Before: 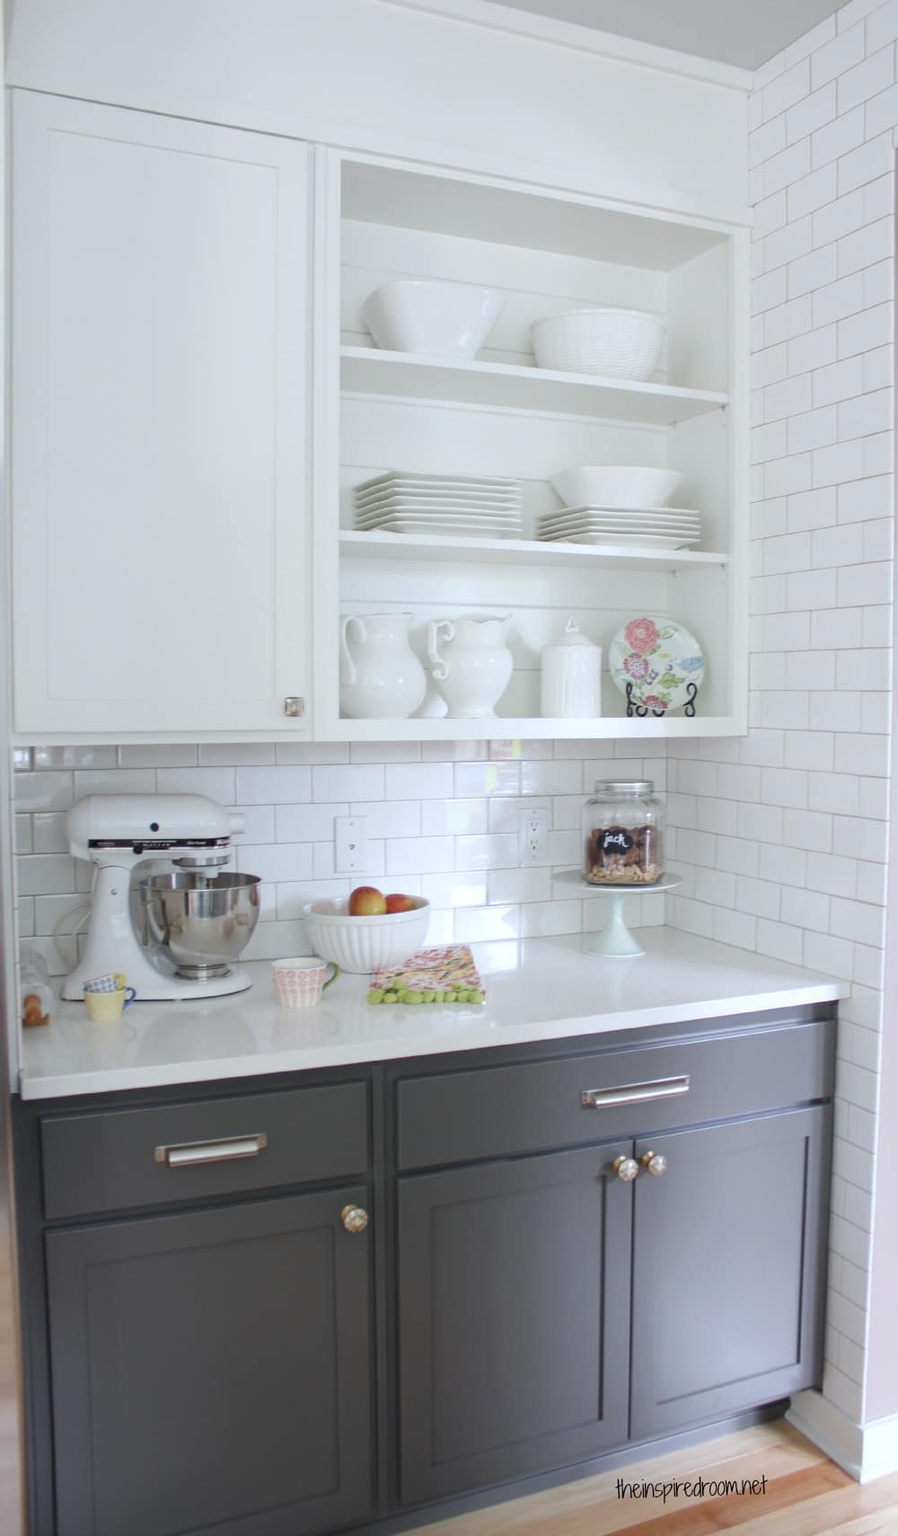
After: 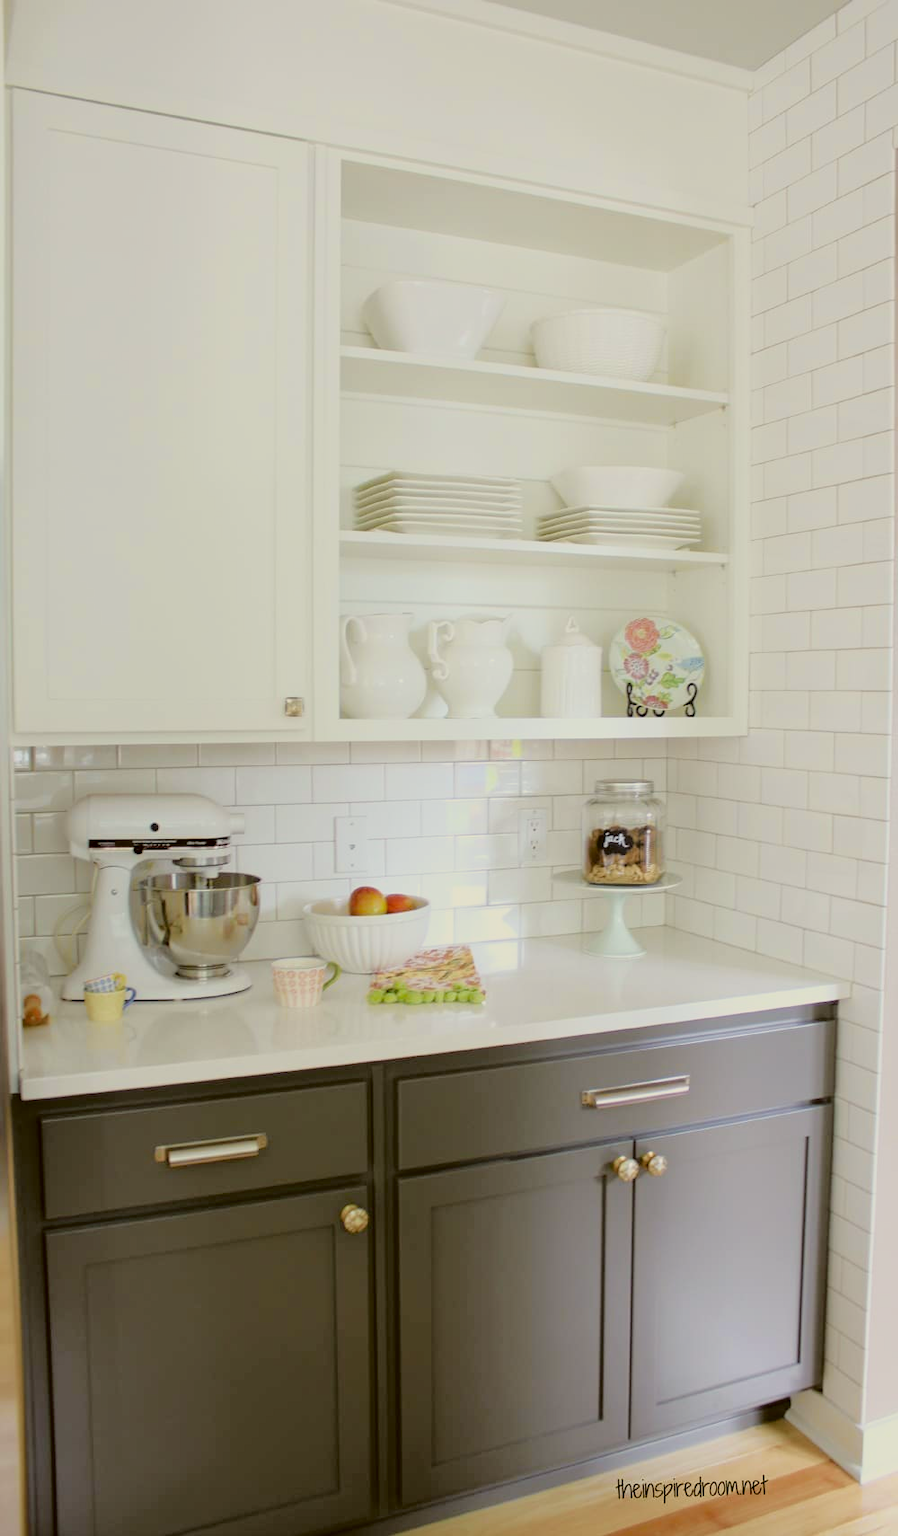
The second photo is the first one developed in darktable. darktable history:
filmic rgb: black relative exposure -7.65 EV, white relative exposure 4.56 EV, hardness 3.61
color correction: highlights a* -1.43, highlights b* 10.12, shadows a* 0.395, shadows b* 19.35
tone curve: curves: ch0 [(0.024, 0) (0.075, 0.034) (0.145, 0.098) (0.257, 0.259) (0.408, 0.45) (0.611, 0.64) (0.81, 0.857) (1, 1)]; ch1 [(0, 0) (0.287, 0.198) (0.501, 0.506) (0.56, 0.57) (0.712, 0.777) (0.976, 0.992)]; ch2 [(0, 0) (0.5, 0.5) (0.523, 0.552) (0.59, 0.603) (0.681, 0.754) (1, 1)], color space Lab, independent channels, preserve colors none
